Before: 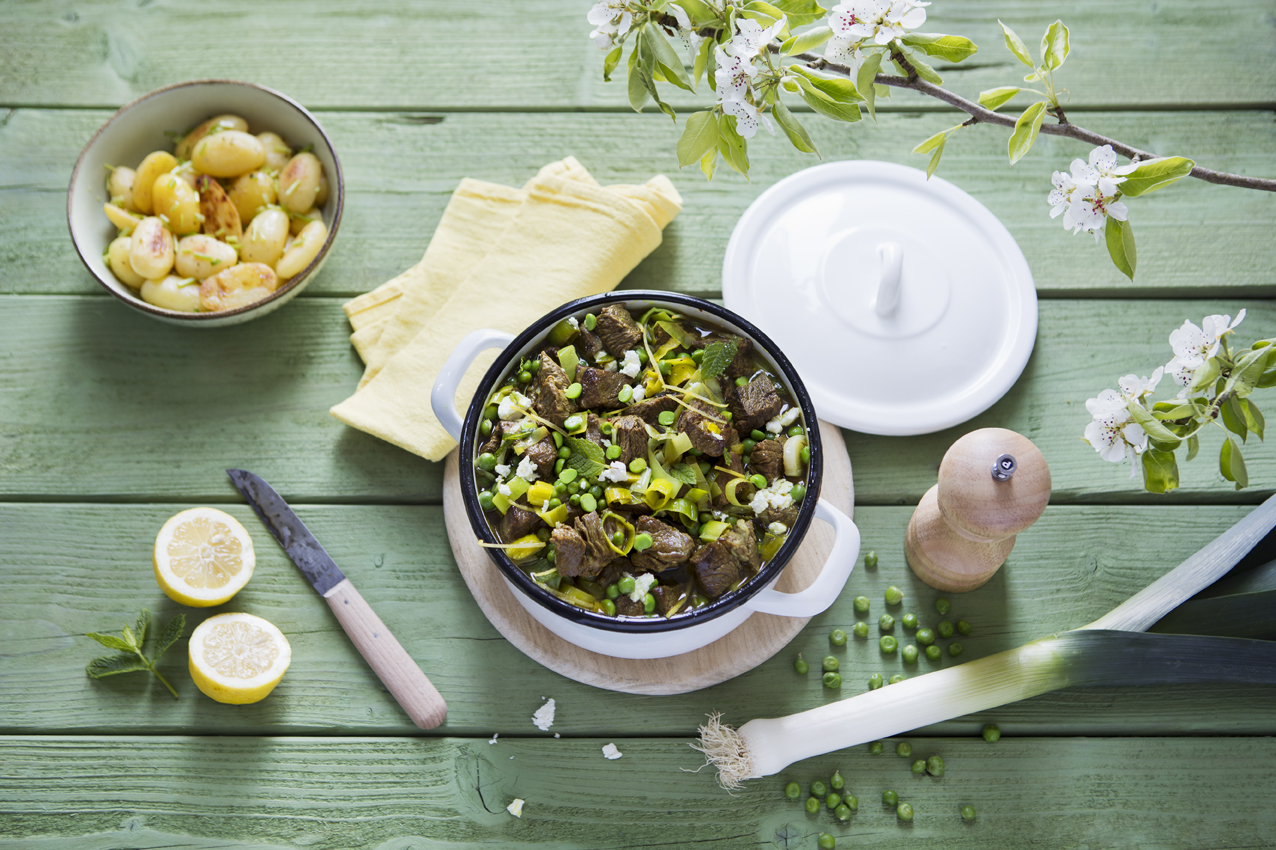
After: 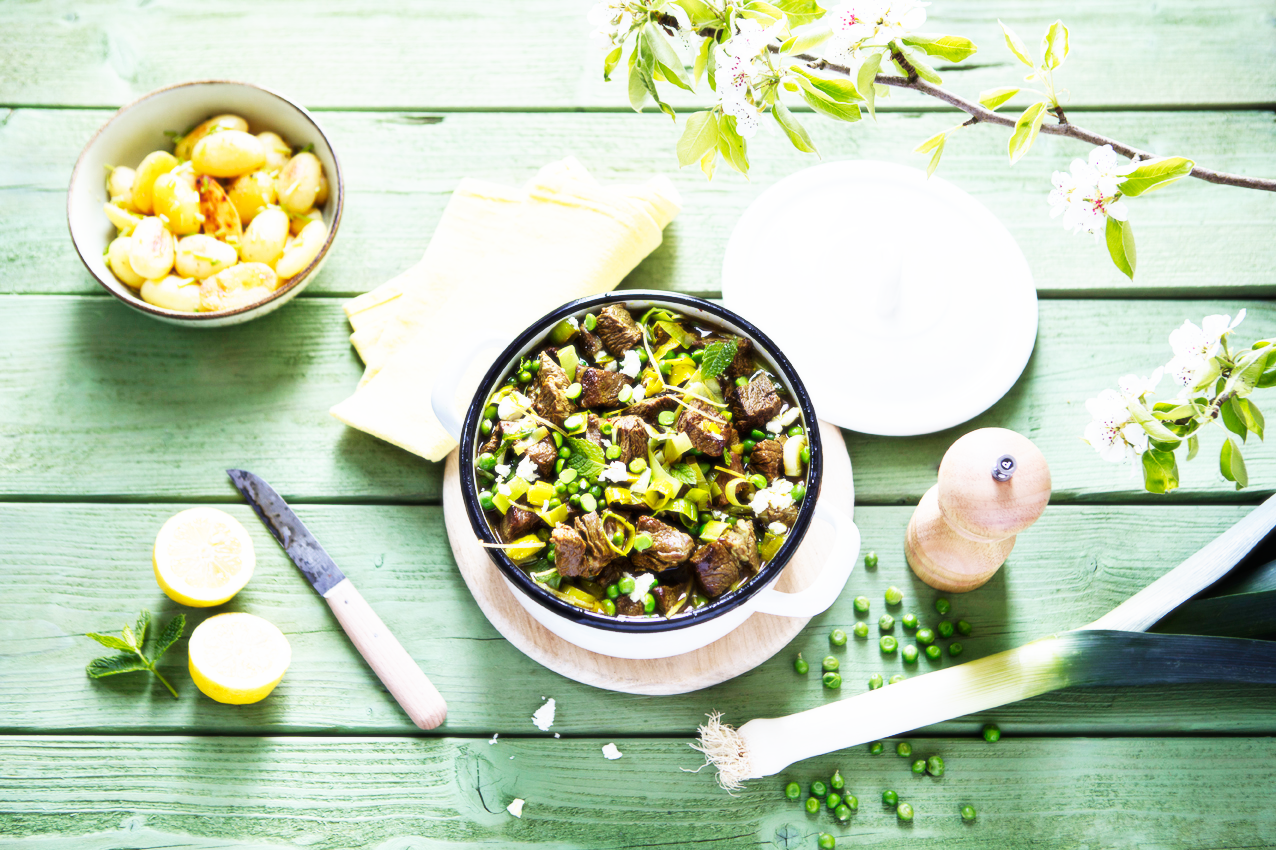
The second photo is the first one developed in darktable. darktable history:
base curve: curves: ch0 [(0, 0) (0.007, 0.004) (0.027, 0.03) (0.046, 0.07) (0.207, 0.54) (0.442, 0.872) (0.673, 0.972) (1, 1)], preserve colors none
soften: size 10%, saturation 50%, brightness 0.2 EV, mix 10%
